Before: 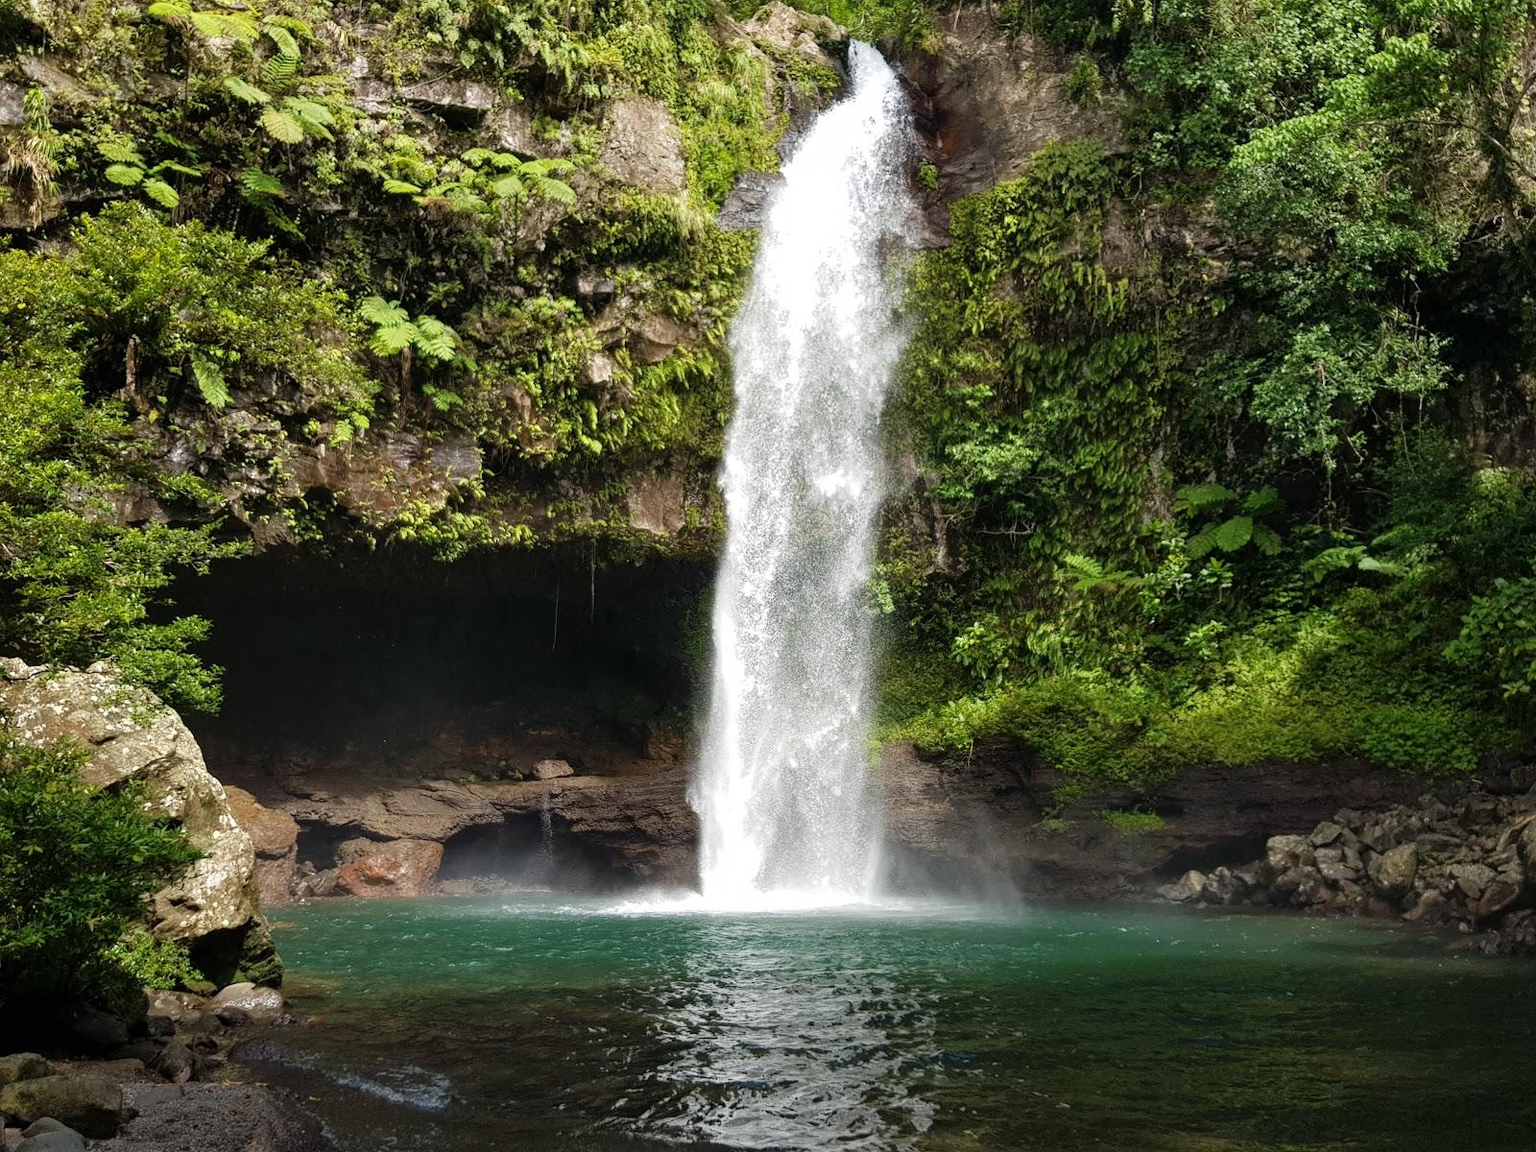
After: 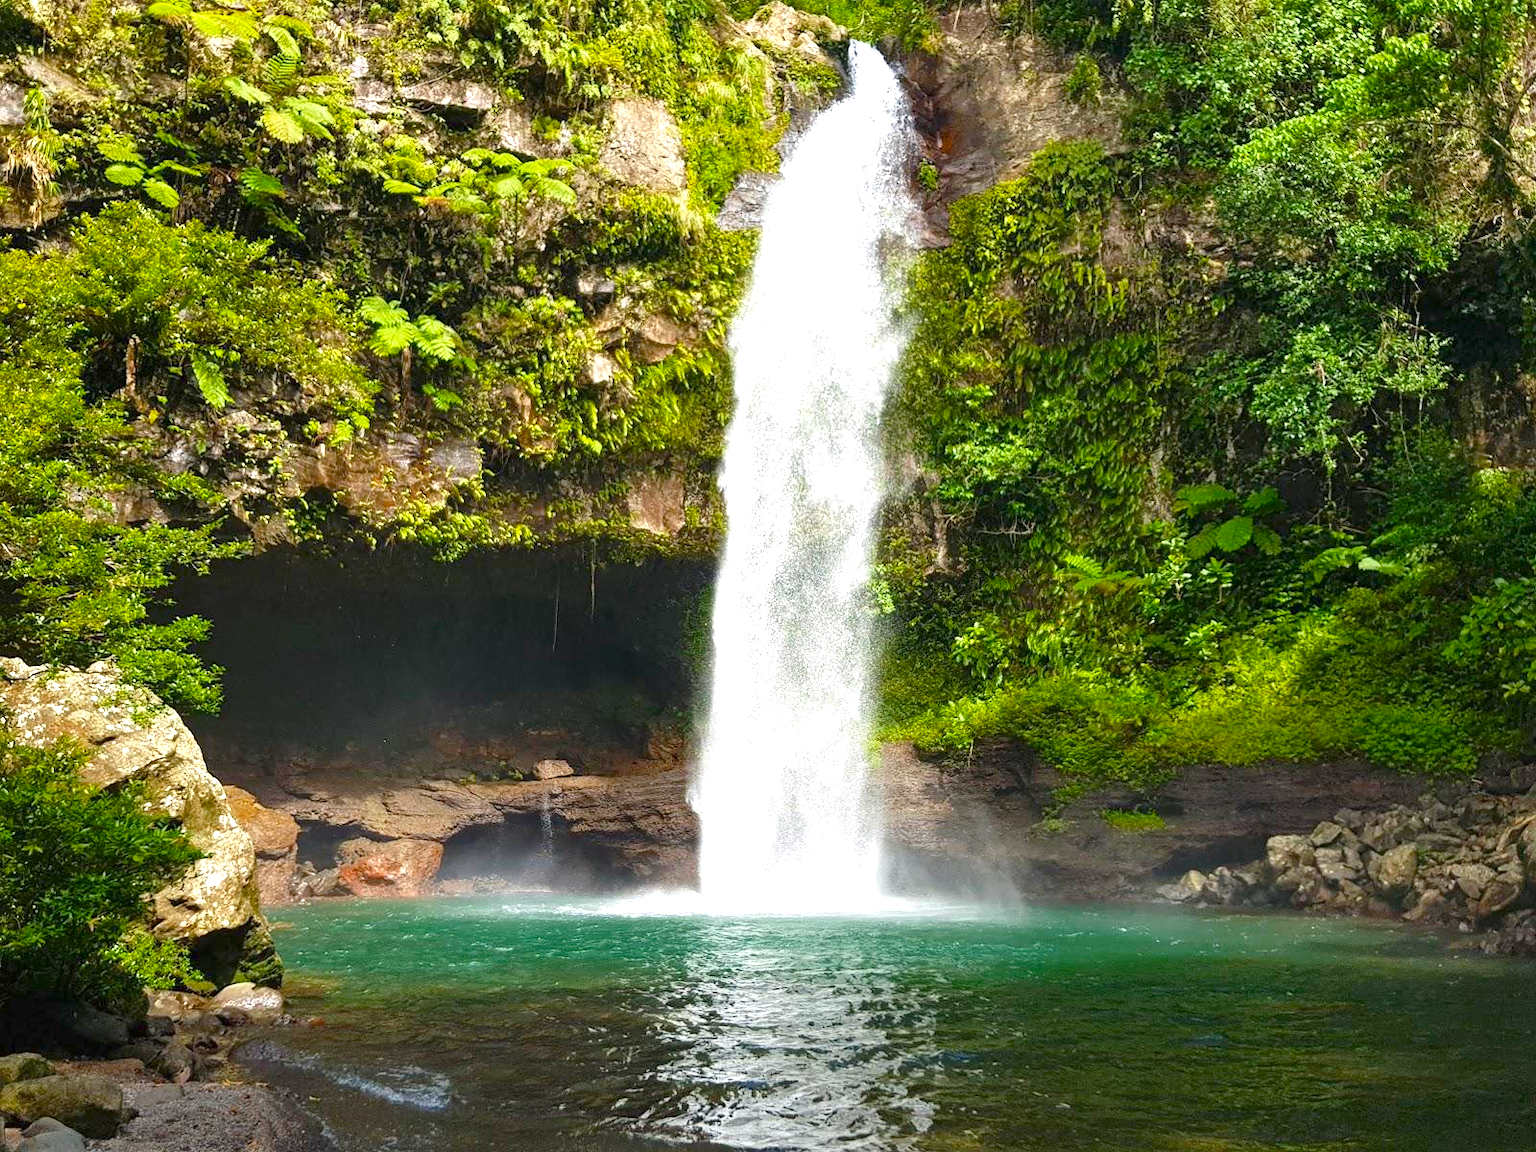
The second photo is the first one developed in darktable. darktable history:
color balance rgb: shadows lift › chroma 0.681%, shadows lift › hue 113.65°, global offset › hue 170.45°, perceptual saturation grading › global saturation 25.527%, global vibrance -7.292%, contrast -13.36%, saturation formula JzAzBz (2021)
exposure: black level correction 0, exposure 1.191 EV, compensate highlight preservation false
